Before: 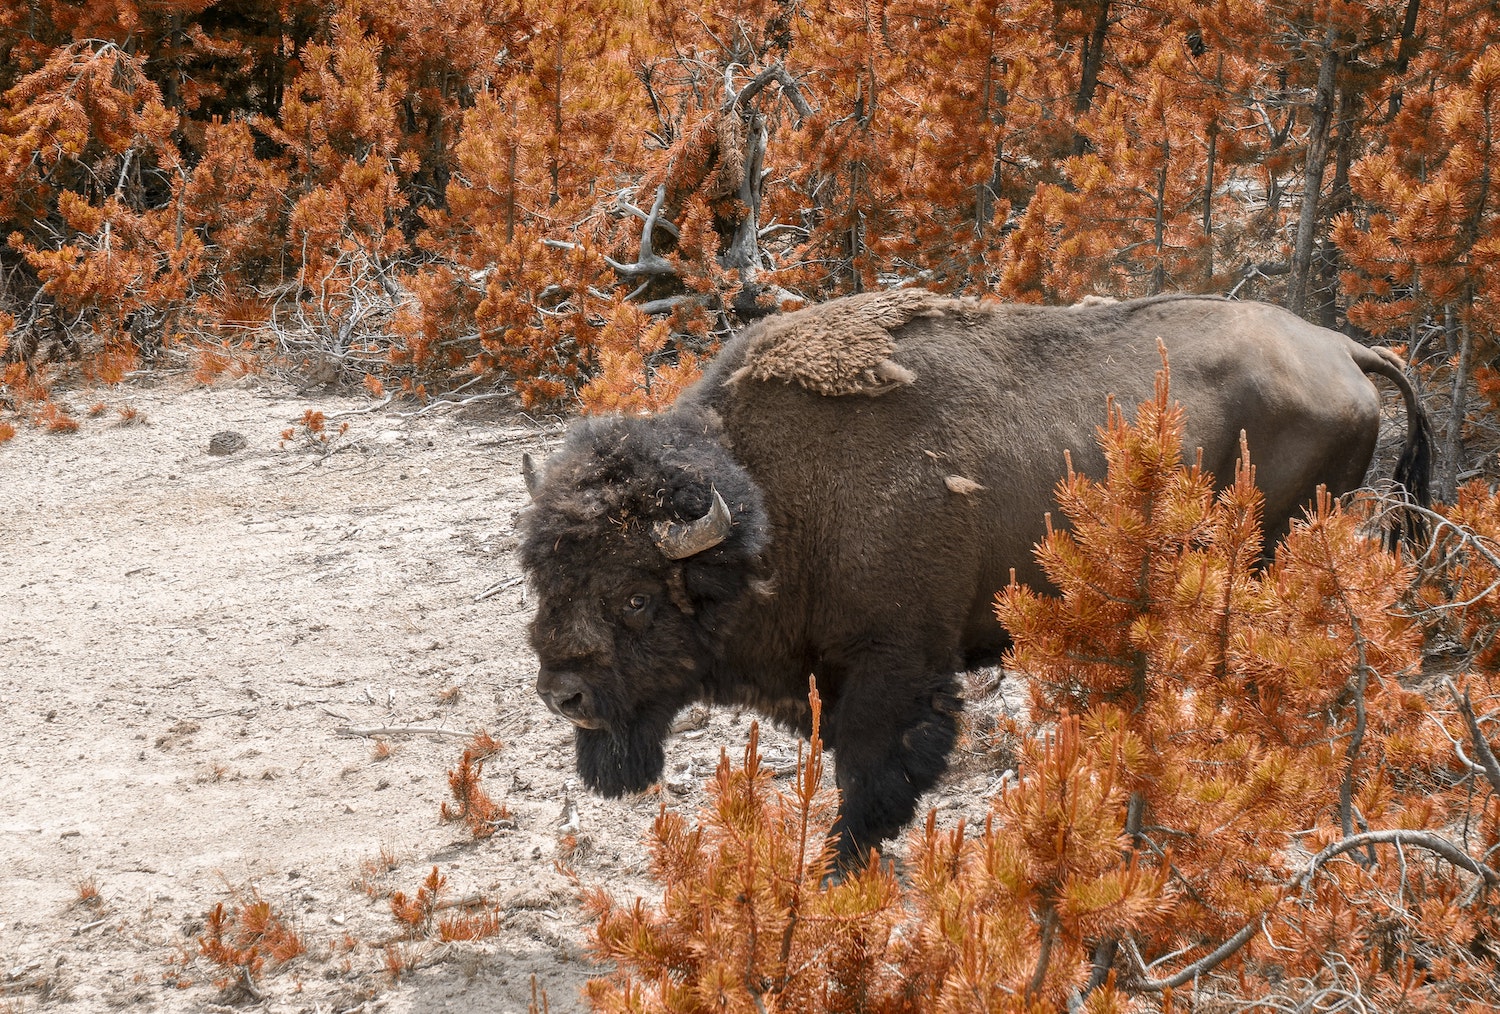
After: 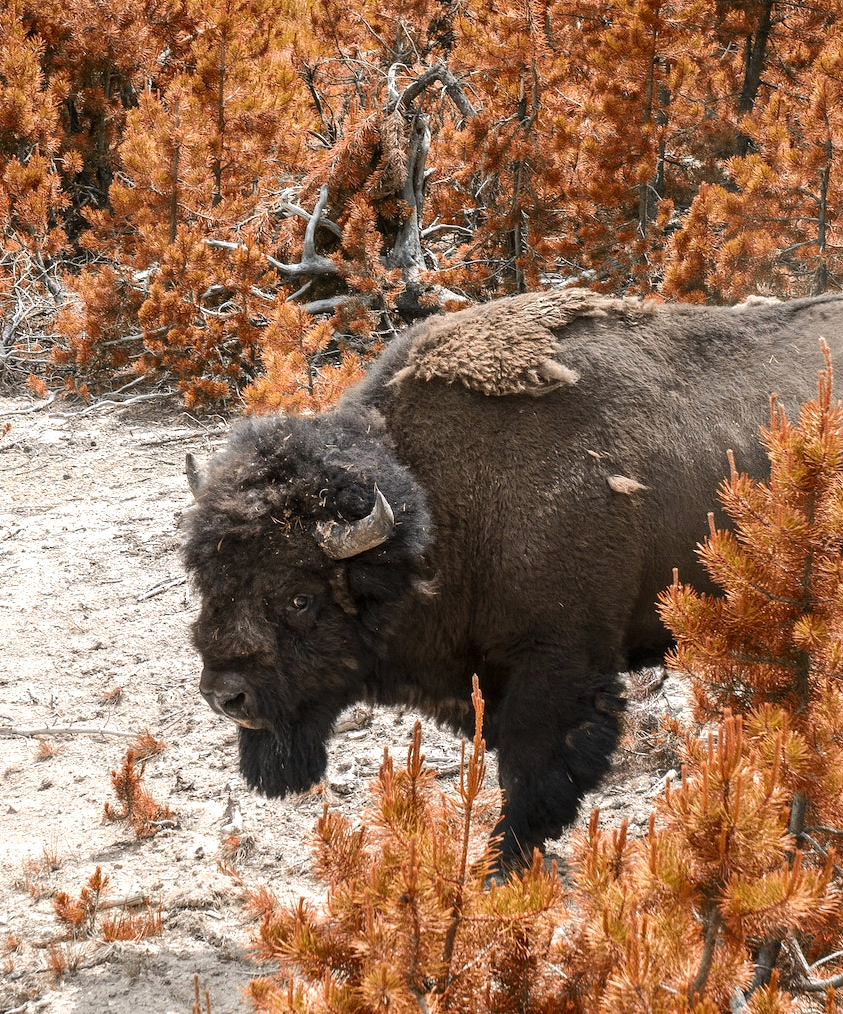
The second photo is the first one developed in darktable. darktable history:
crop and rotate: left 22.516%, right 21.234%
tone equalizer: -8 EV -0.417 EV, -7 EV -0.389 EV, -6 EV -0.333 EV, -5 EV -0.222 EV, -3 EV 0.222 EV, -2 EV 0.333 EV, -1 EV 0.389 EV, +0 EV 0.417 EV, edges refinement/feathering 500, mask exposure compensation -1.57 EV, preserve details no
